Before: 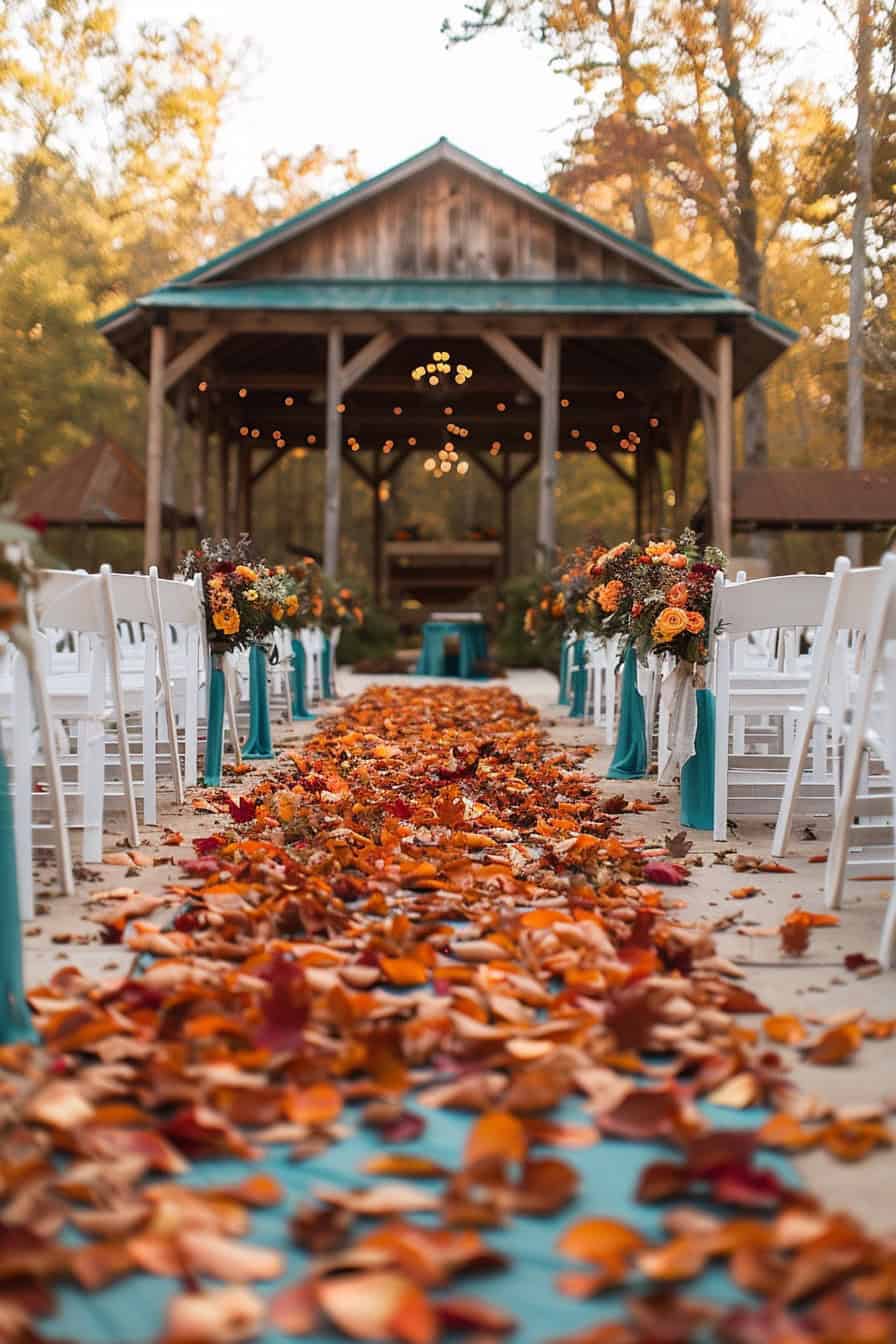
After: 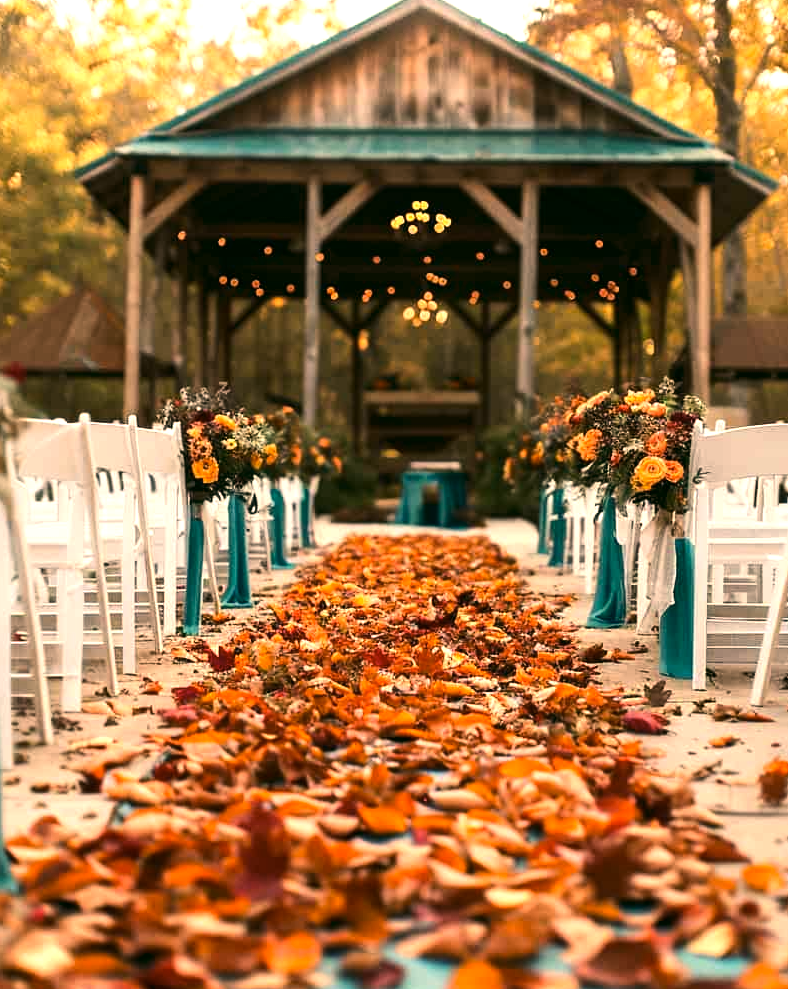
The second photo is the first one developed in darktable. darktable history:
exposure: black level correction 0.002, compensate highlight preservation false
tone equalizer: -8 EV -0.75 EV, -7 EV -0.7 EV, -6 EV -0.6 EV, -5 EV -0.4 EV, -3 EV 0.4 EV, -2 EV 0.6 EV, -1 EV 0.7 EV, +0 EV 0.75 EV, edges refinement/feathering 500, mask exposure compensation -1.57 EV, preserve details no
color correction: highlights a* -0.482, highlights b* 9.48, shadows a* -9.48, shadows b* 0.803
crop and rotate: left 2.425%, top 11.305%, right 9.6%, bottom 15.08%
white balance: red 1.127, blue 0.943
